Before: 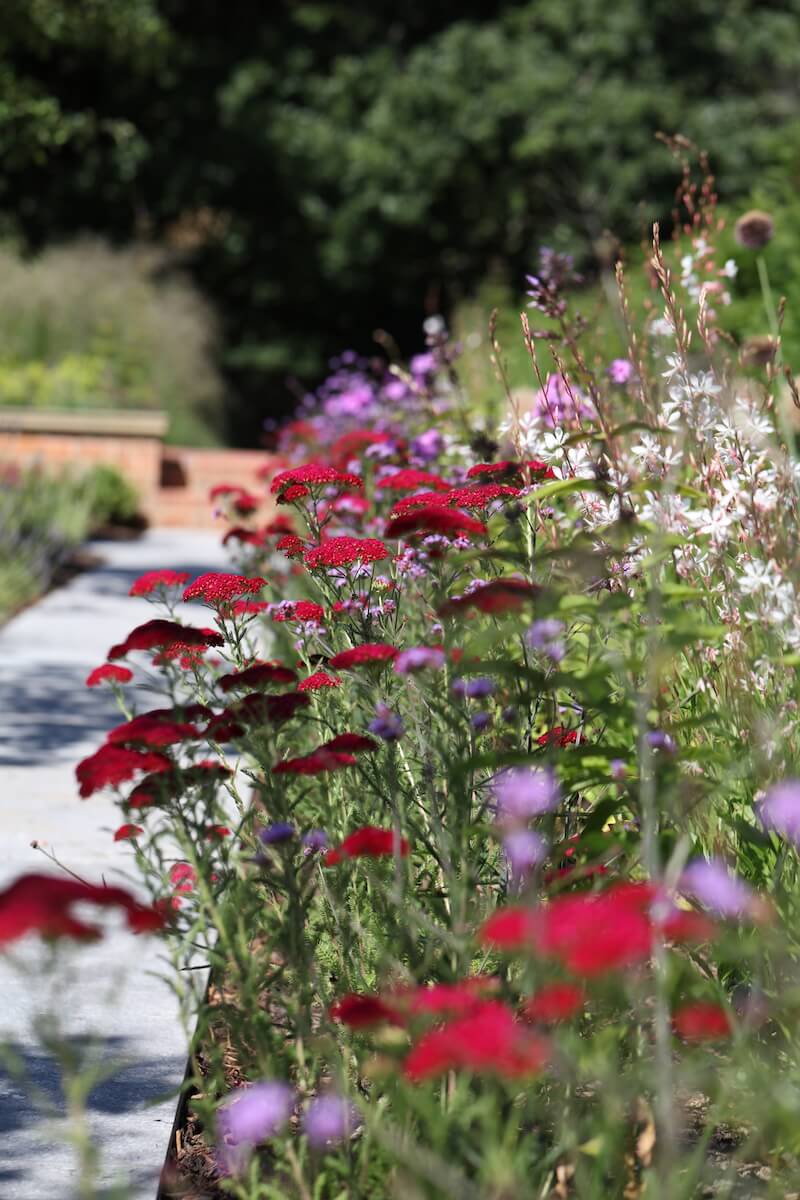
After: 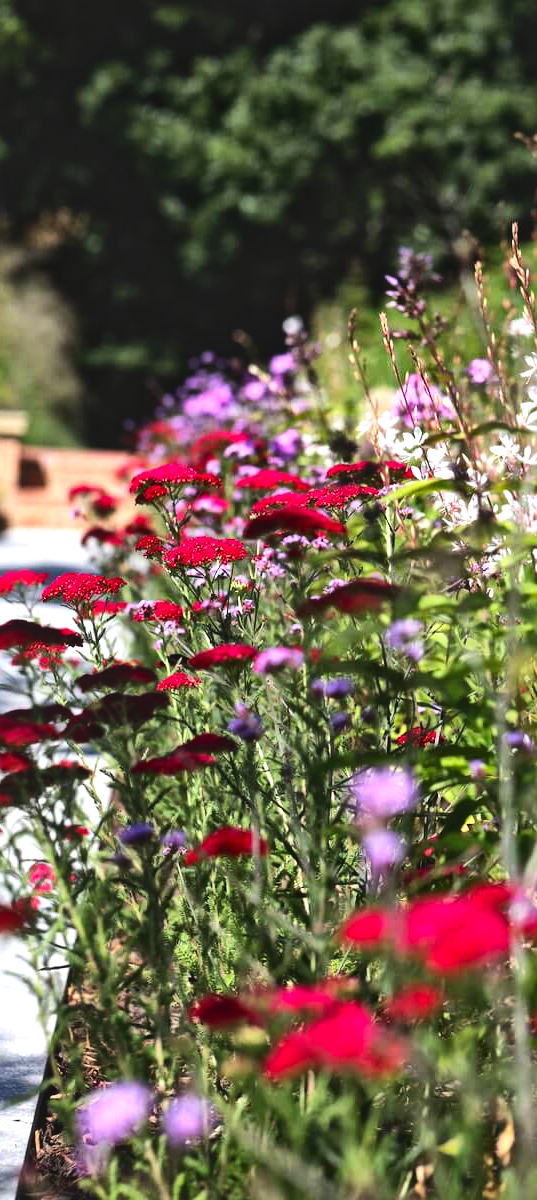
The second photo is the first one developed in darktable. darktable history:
crop and rotate: left 17.663%, right 15.169%
contrast brightness saturation: contrast -0.2, saturation 0.189
tone equalizer: -8 EV -1.04 EV, -7 EV -1.01 EV, -6 EV -0.871 EV, -5 EV -0.561 EV, -3 EV 0.58 EV, -2 EV 0.877 EV, -1 EV 1 EV, +0 EV 1.07 EV, edges refinement/feathering 500, mask exposure compensation -1.57 EV, preserve details no
local contrast: mode bilateral grid, contrast 20, coarseness 18, detail 163%, midtone range 0.2
